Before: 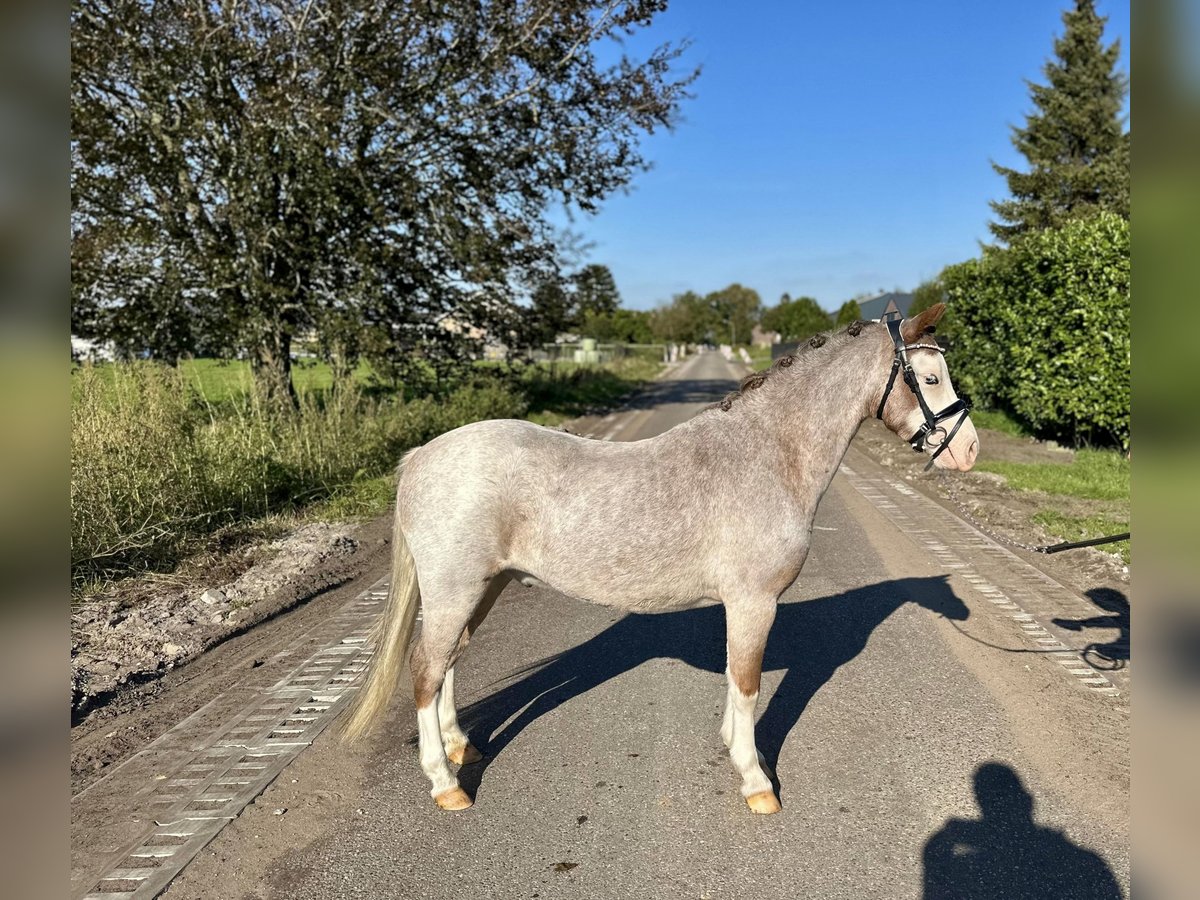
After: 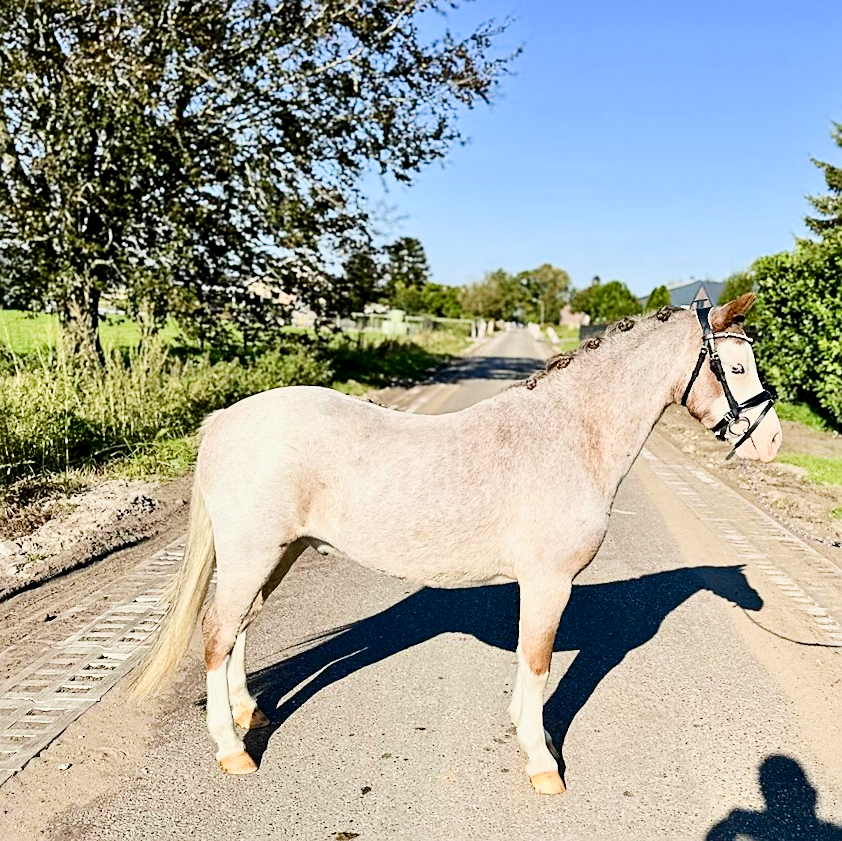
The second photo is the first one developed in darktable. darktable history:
exposure: black level correction 0, exposure 1.674 EV, compensate exposure bias true, compensate highlight preservation false
contrast brightness saturation: contrast 0.219, brightness -0.193, saturation 0.231
crop and rotate: angle -2.99°, left 14.194%, top 0.02%, right 10.82%, bottom 0.063%
sharpen: amount 0.5
filmic rgb: black relative exposure -7.2 EV, white relative exposure 5.39 EV, threshold 3.01 EV, hardness 3.03, enable highlight reconstruction true
